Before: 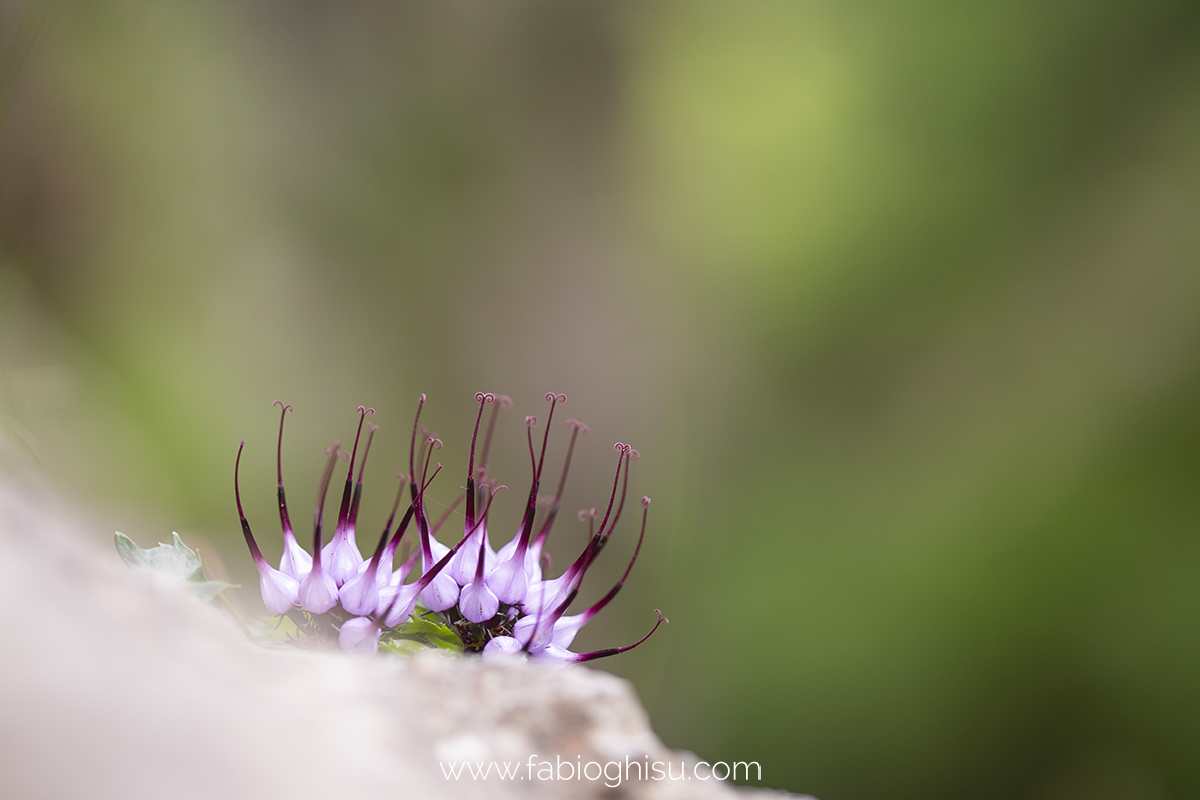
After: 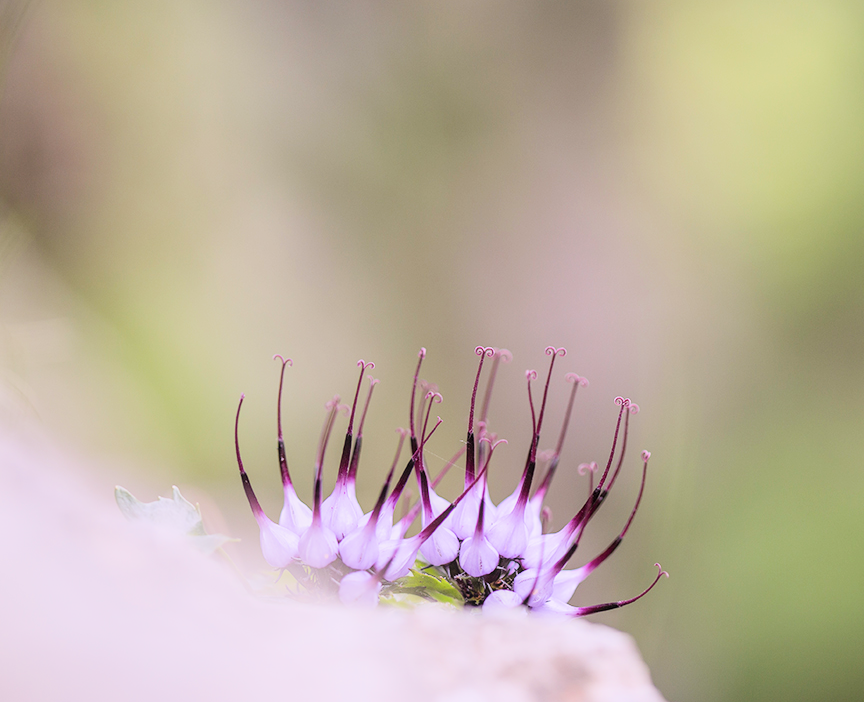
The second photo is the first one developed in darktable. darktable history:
crop: top 5.803%, right 27.864%, bottom 5.804%
filmic rgb: black relative exposure -6.98 EV, white relative exposure 5.63 EV, hardness 2.86
local contrast: on, module defaults
white balance: red 1.066, blue 1.119
contrast brightness saturation: contrast 0.14, brightness 0.21
exposure: black level correction 0.001, exposure 0.5 EV, compensate exposure bias true, compensate highlight preservation false
